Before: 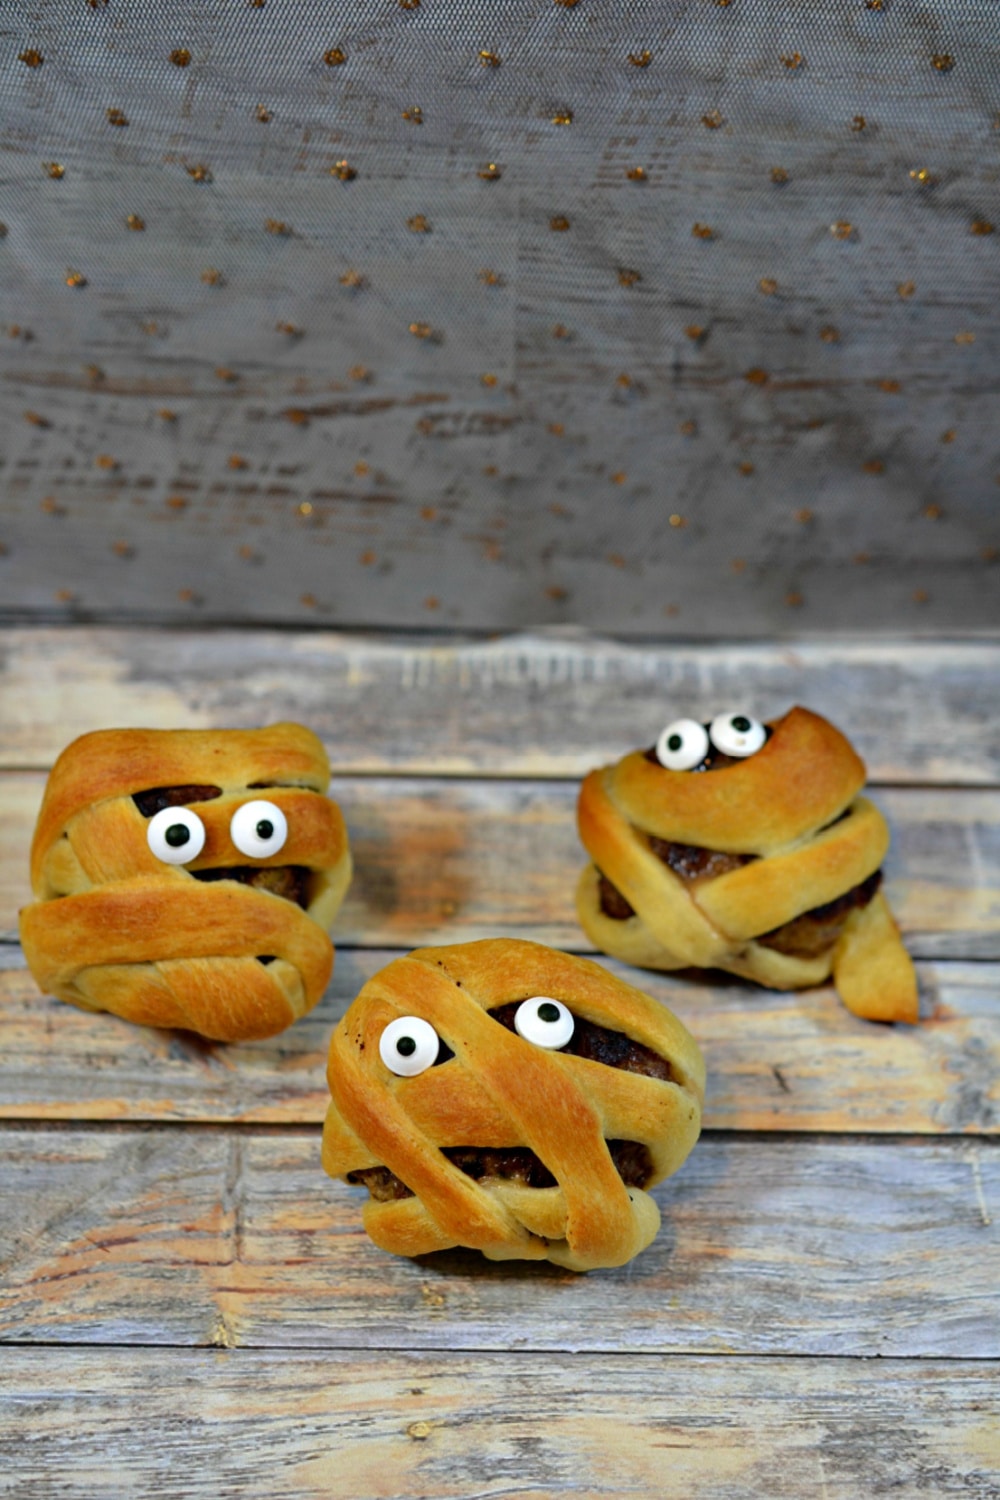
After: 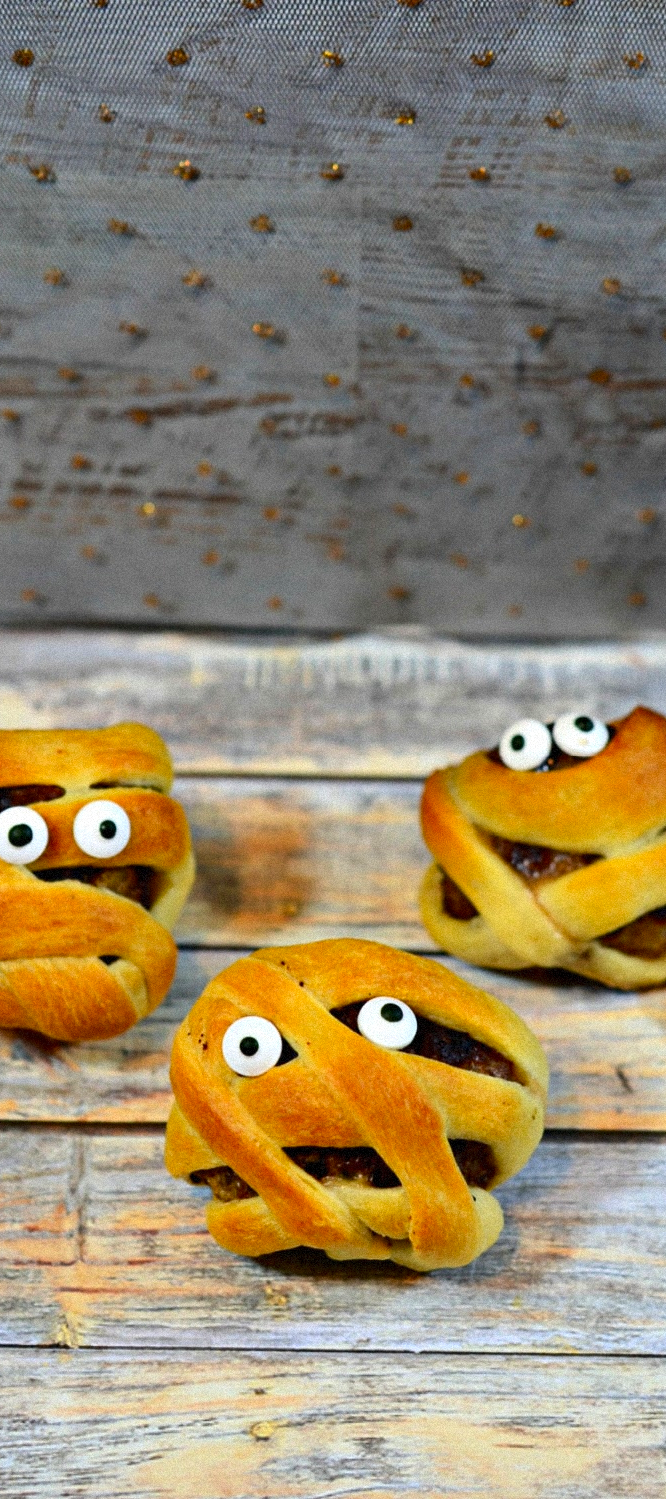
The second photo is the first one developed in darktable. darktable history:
contrast brightness saturation: contrast 0.23, brightness 0.1, saturation 0.29
crop and rotate: left 15.754%, right 17.579%
grain: mid-tones bias 0%
